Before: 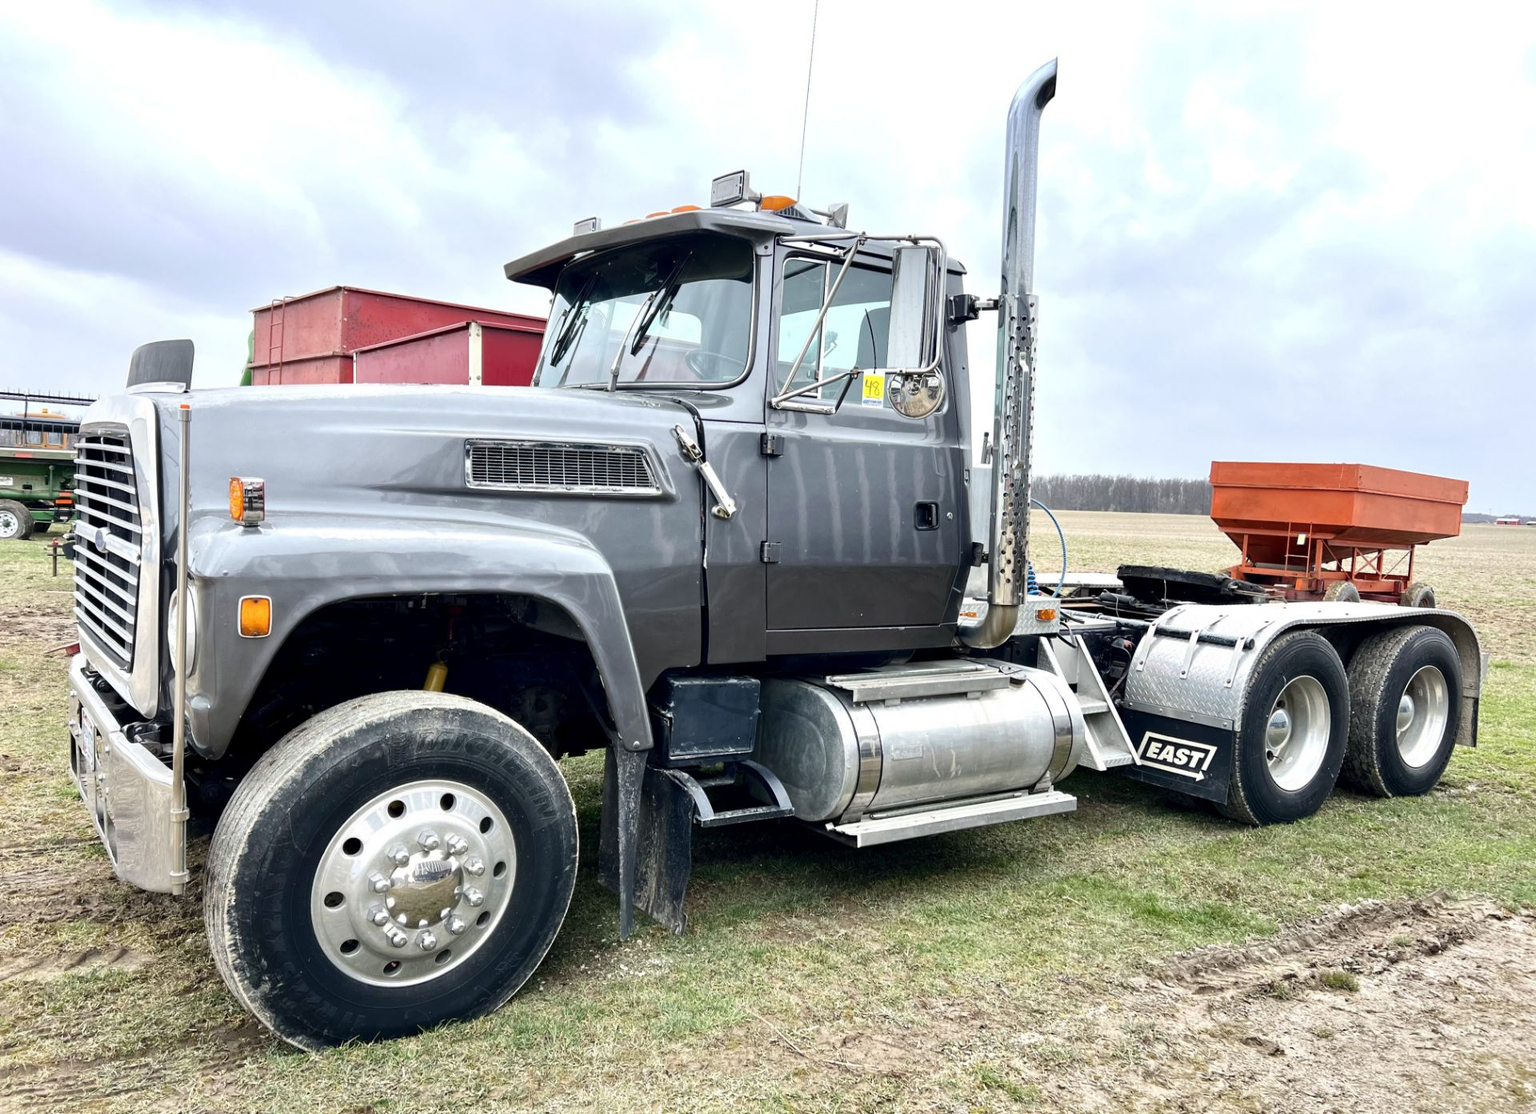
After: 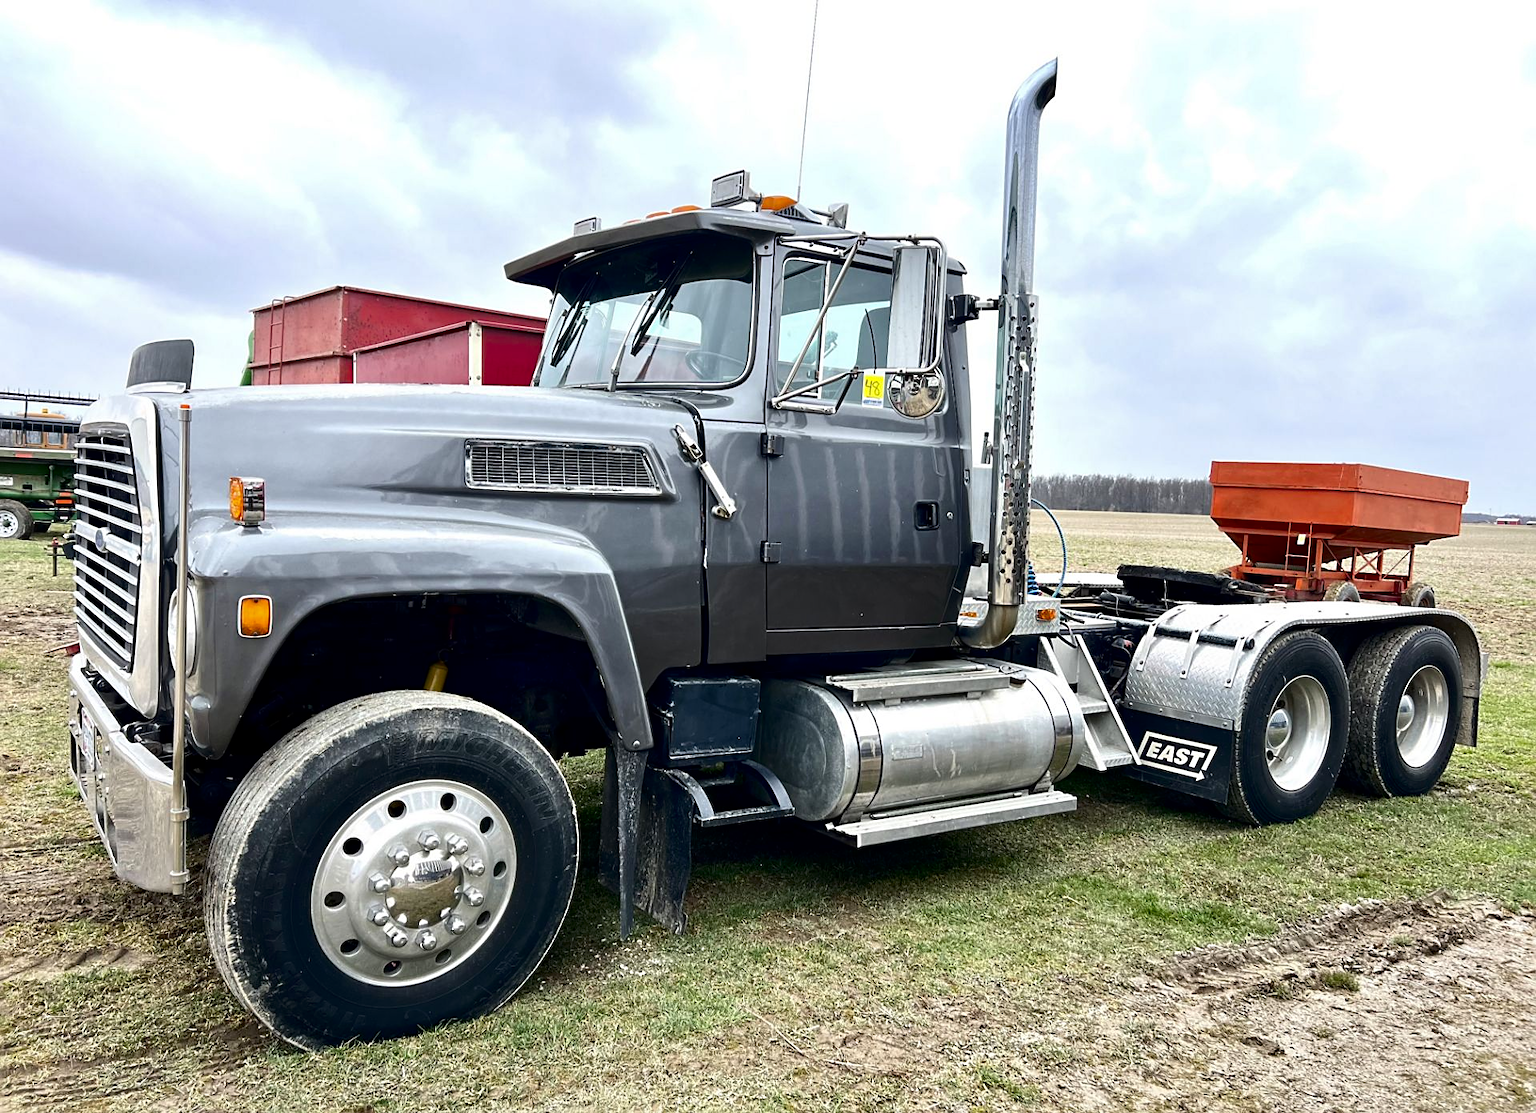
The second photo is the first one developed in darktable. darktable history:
contrast brightness saturation: contrast 0.067, brightness -0.141, saturation 0.116
sharpen: radius 1.905, amount 0.397, threshold 1.166
